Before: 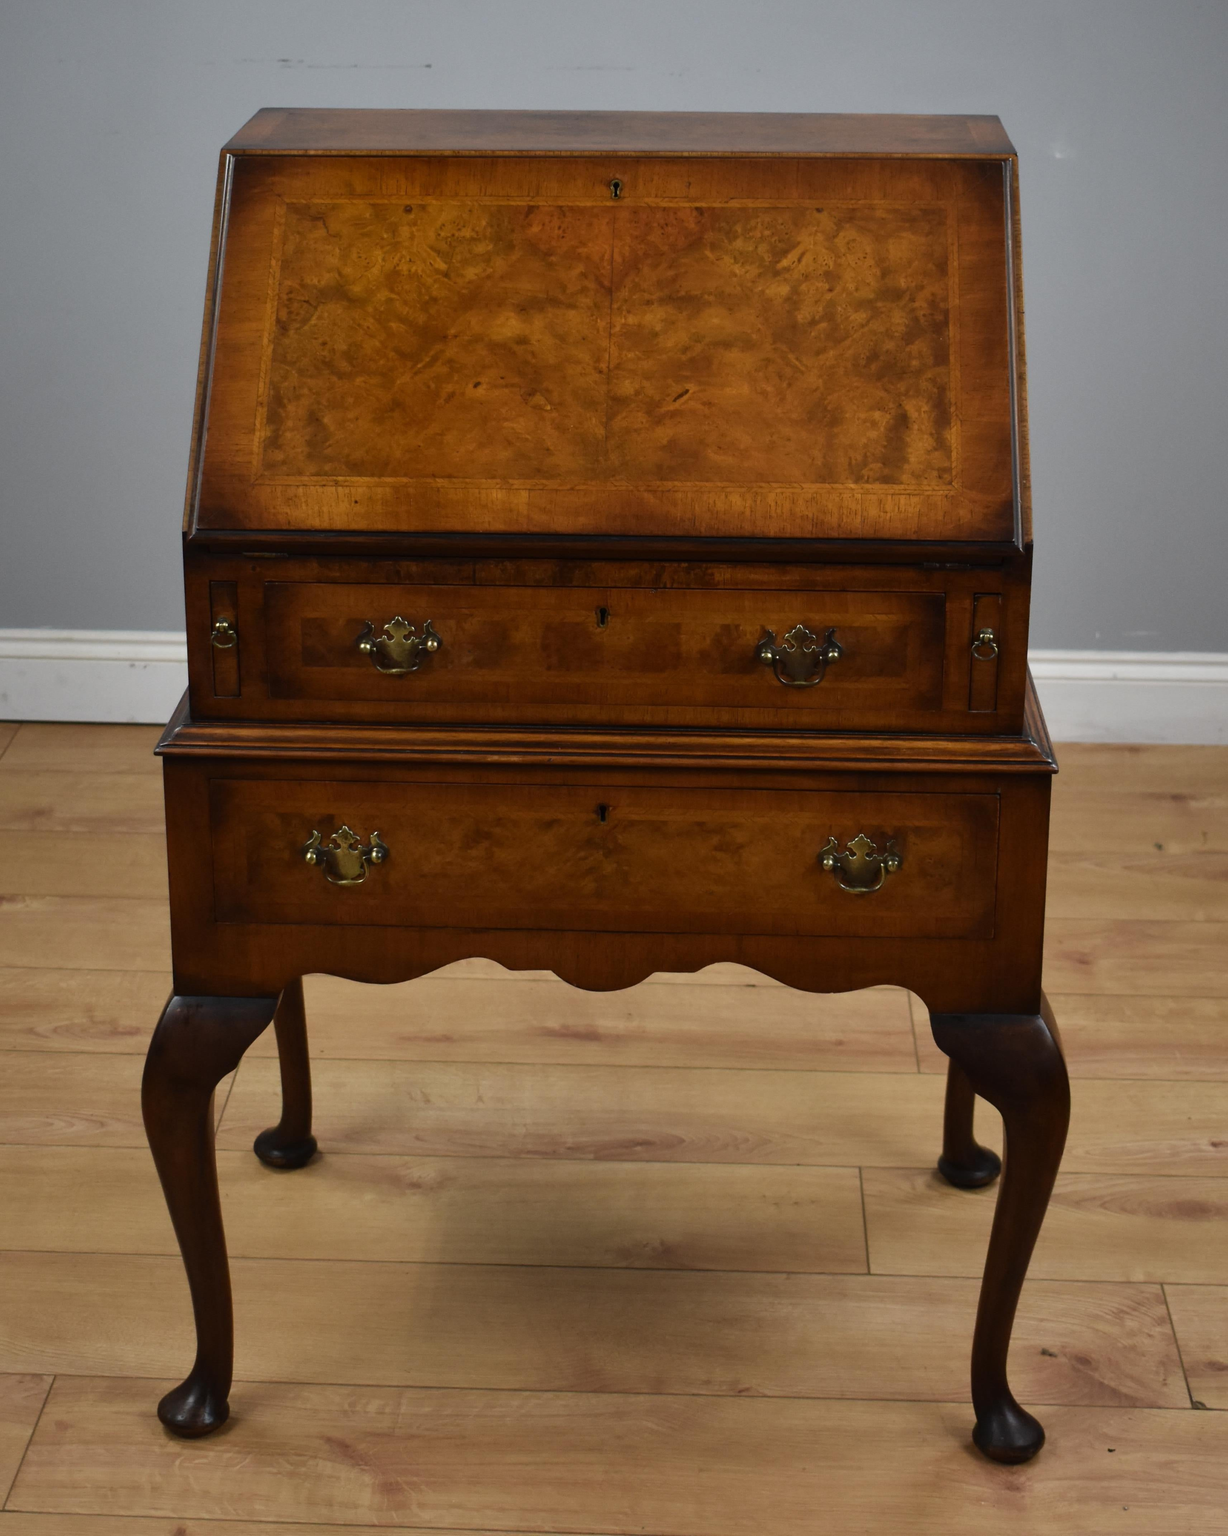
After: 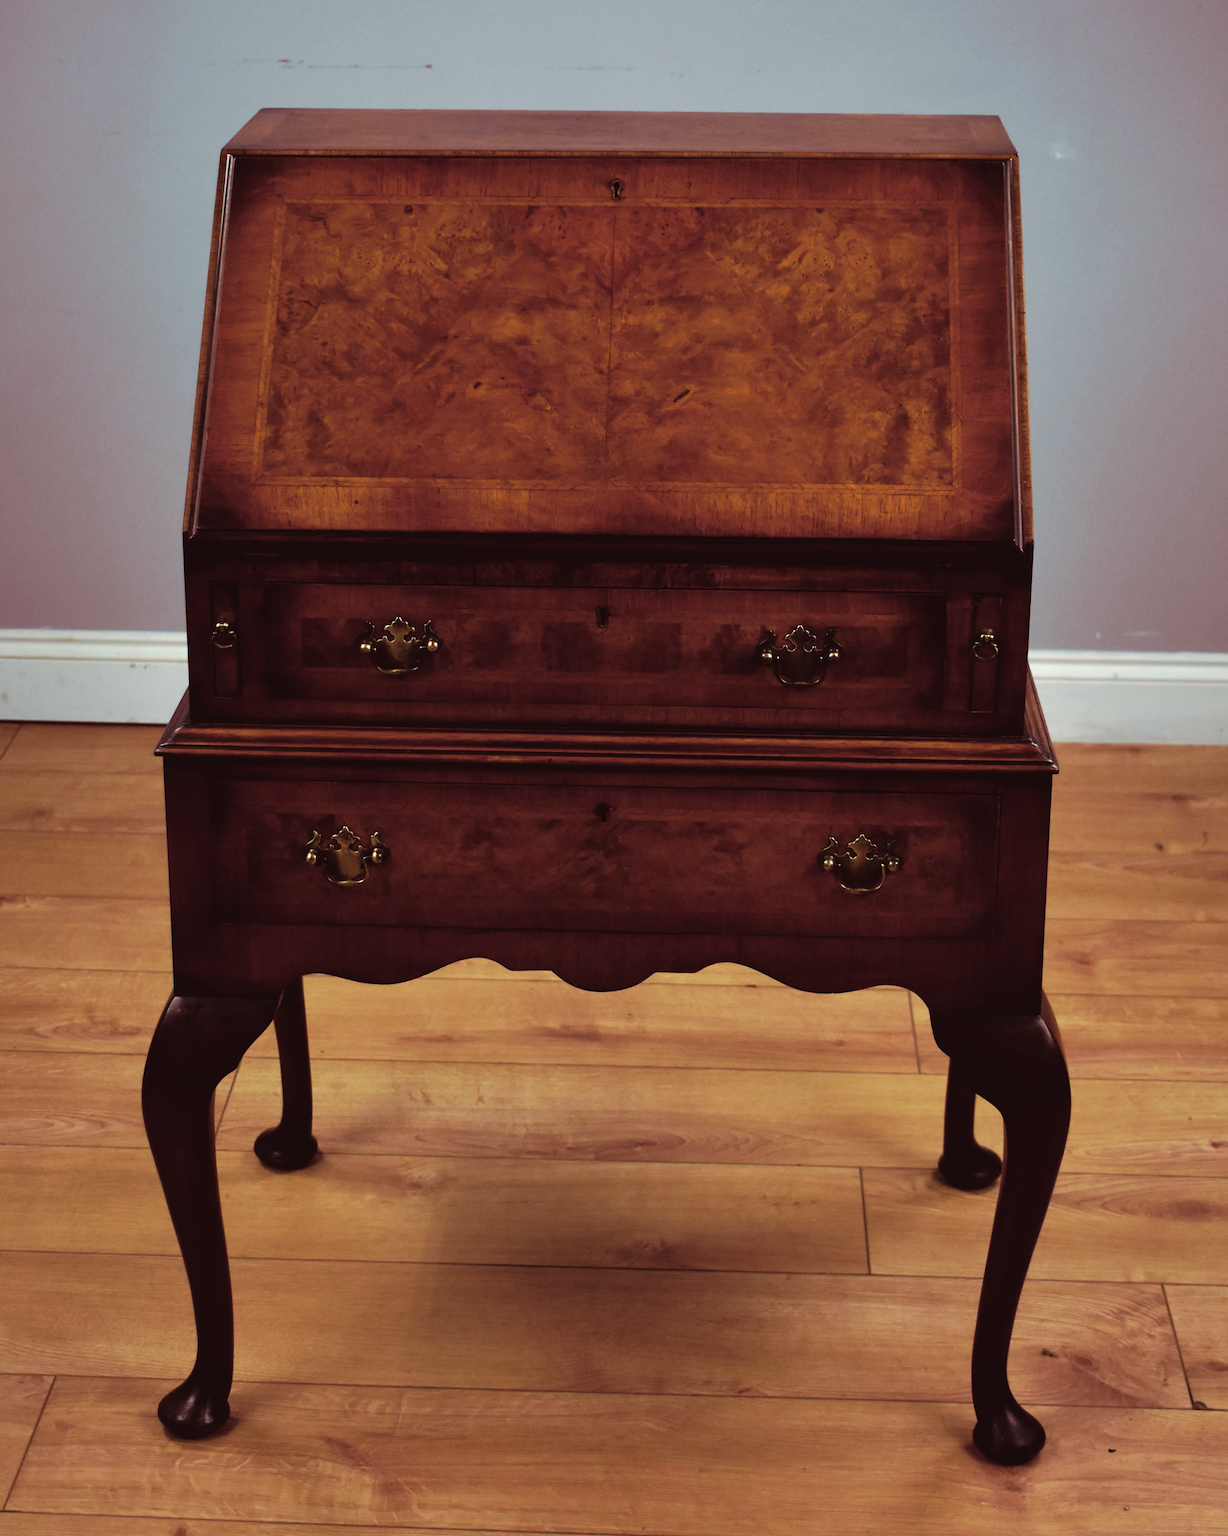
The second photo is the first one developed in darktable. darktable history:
split-toning: shadows › hue 360°
color balance rgb: perceptual saturation grading › global saturation 20%, global vibrance 20%
white balance: red 0.978, blue 0.999
tone curve: curves: ch0 [(0, 0) (0.003, 0.047) (0.011, 0.047) (0.025, 0.047) (0.044, 0.049) (0.069, 0.051) (0.1, 0.062) (0.136, 0.086) (0.177, 0.125) (0.224, 0.178) (0.277, 0.246) (0.335, 0.324) (0.399, 0.407) (0.468, 0.48) (0.543, 0.57) (0.623, 0.675) (0.709, 0.772) (0.801, 0.876) (0.898, 0.963) (1, 1)], preserve colors none
